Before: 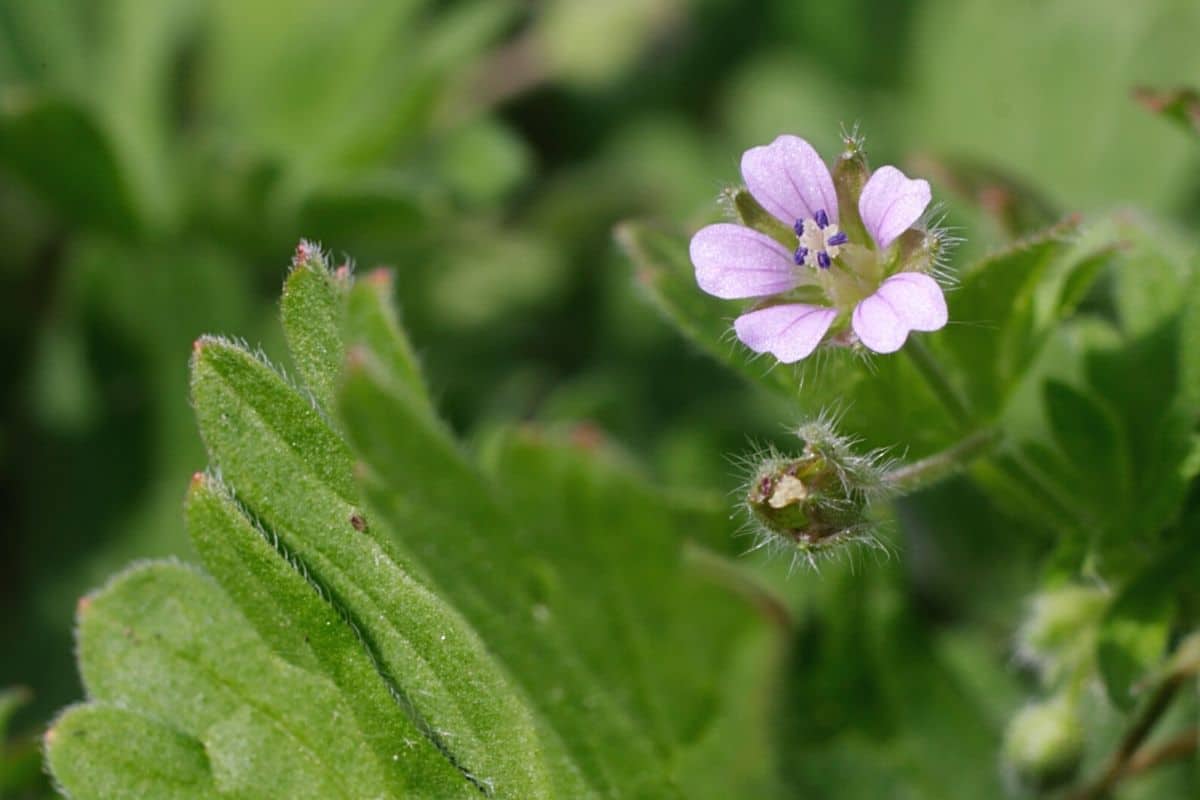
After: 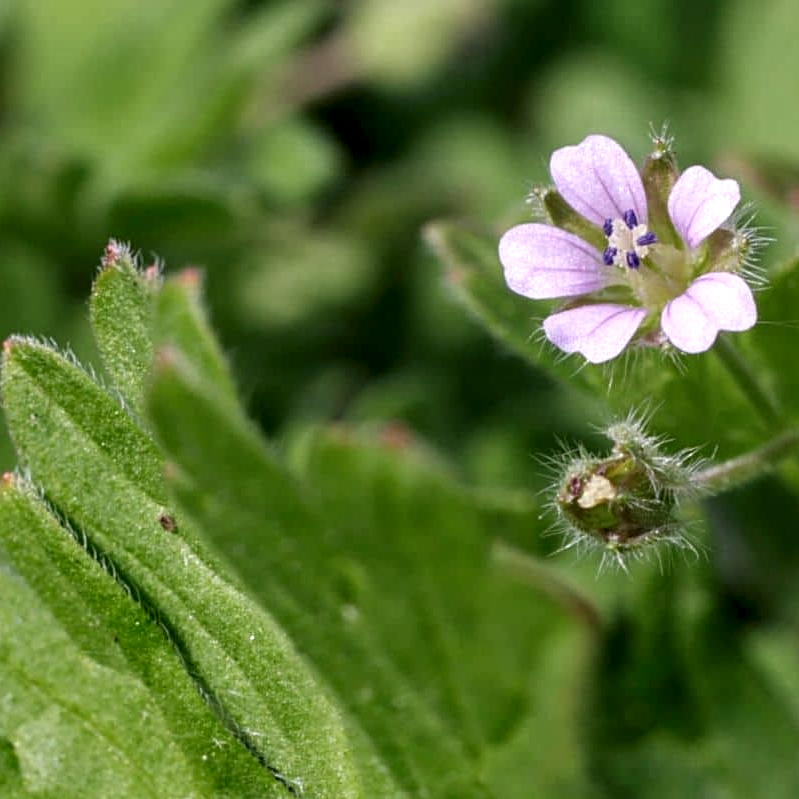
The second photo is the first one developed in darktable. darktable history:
crop and rotate: left 15.989%, right 17.421%
local contrast: detail 150%
